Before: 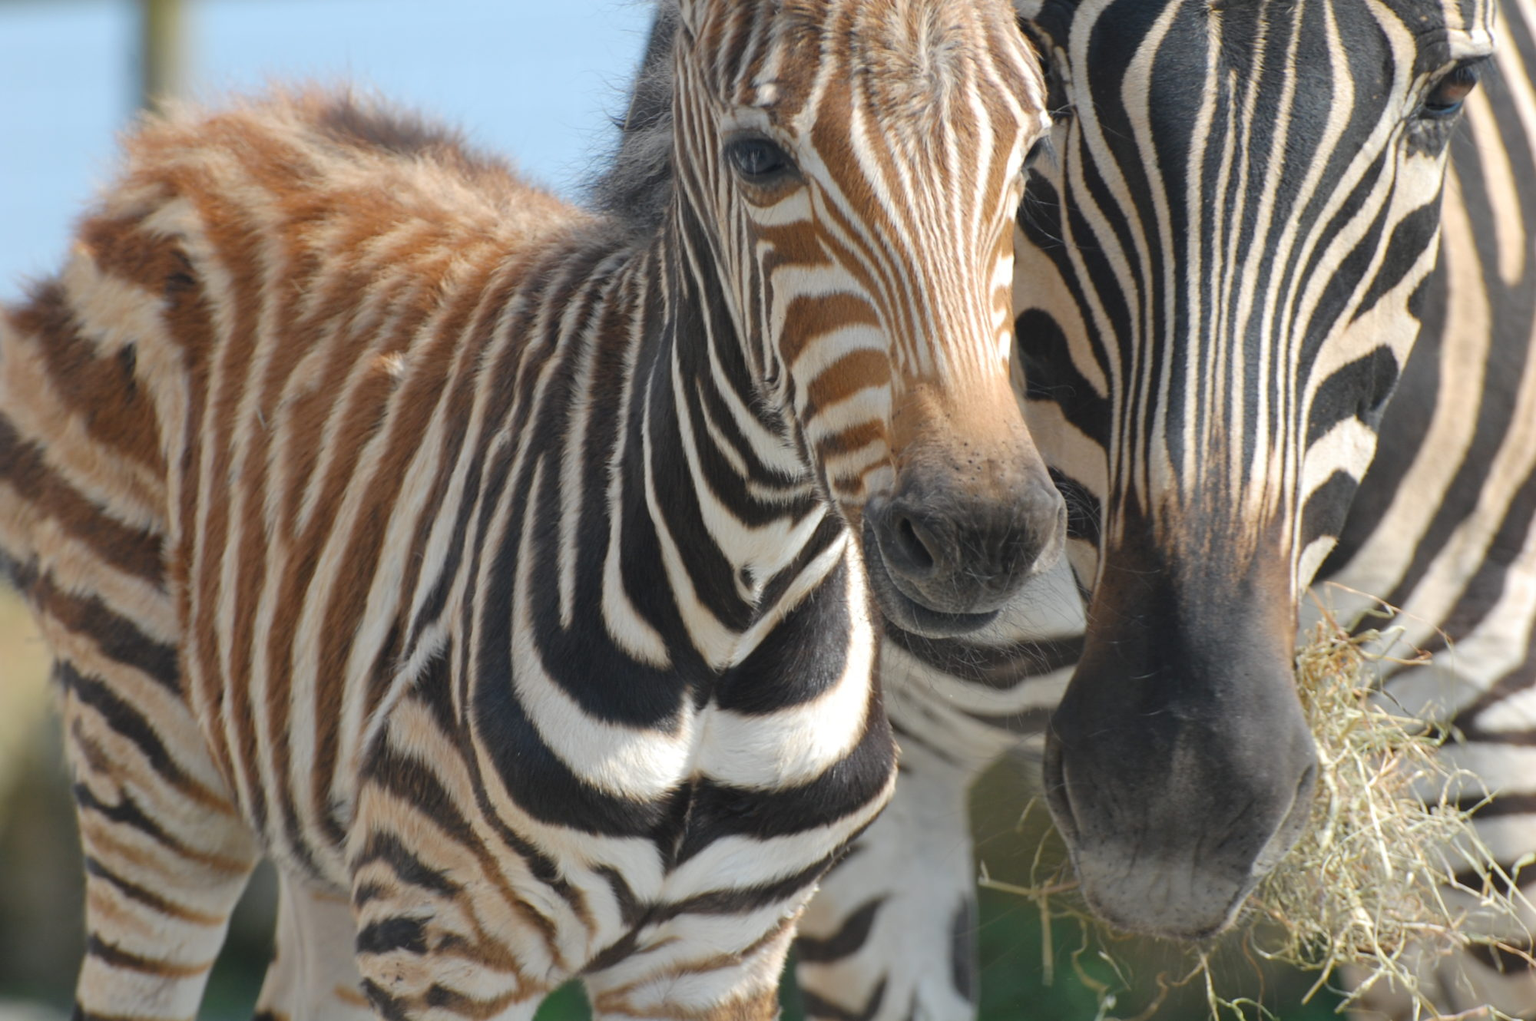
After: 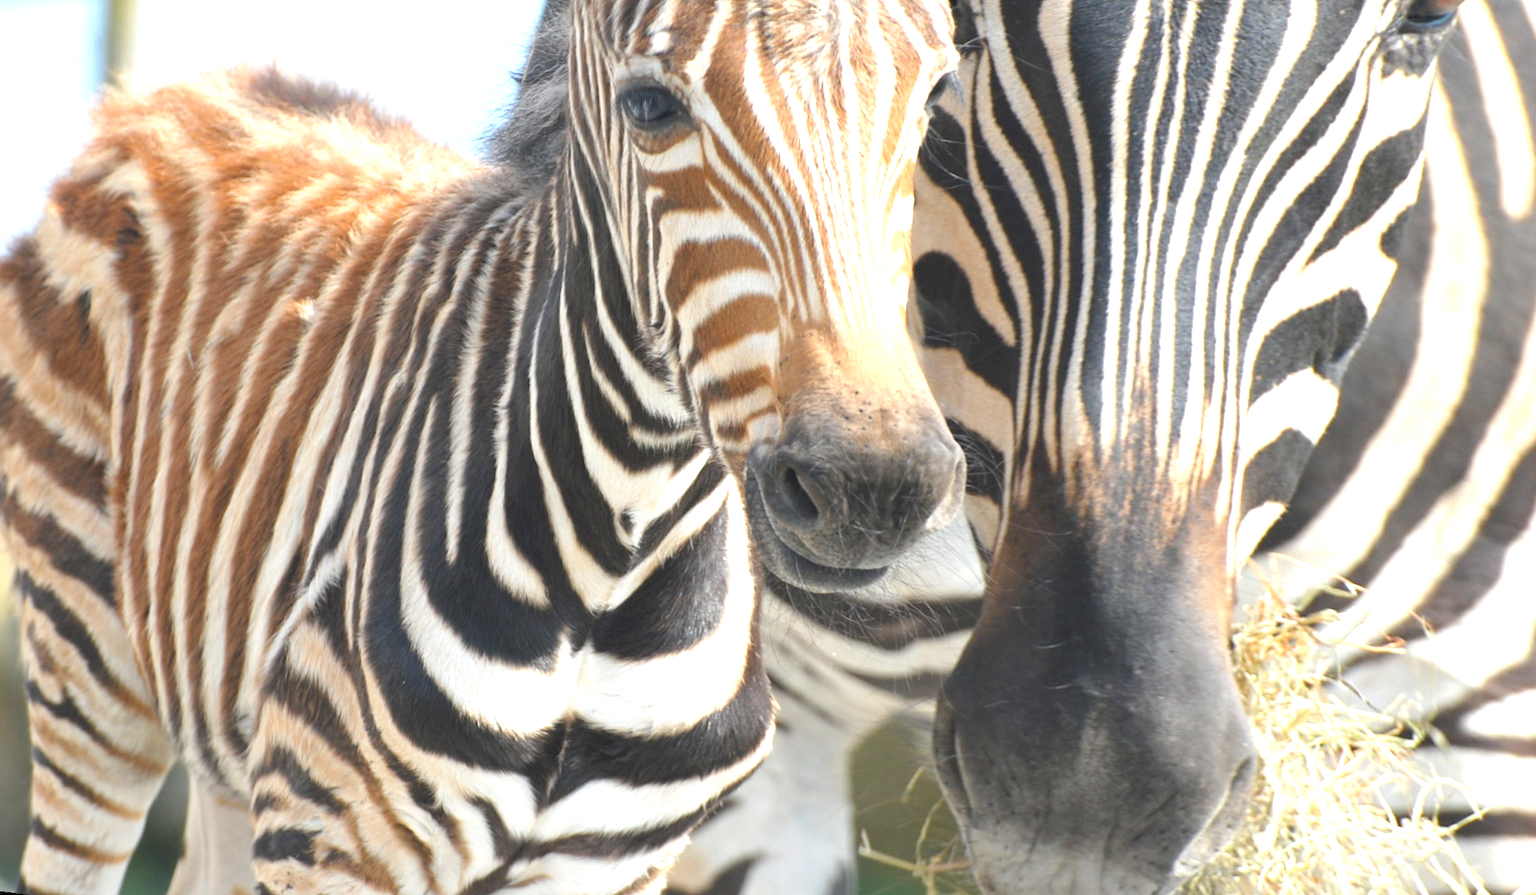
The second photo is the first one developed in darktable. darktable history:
rotate and perspective: rotation 1.69°, lens shift (vertical) -0.023, lens shift (horizontal) -0.291, crop left 0.025, crop right 0.988, crop top 0.092, crop bottom 0.842
exposure: black level correction 0, exposure 1.2 EV, compensate highlight preservation false
